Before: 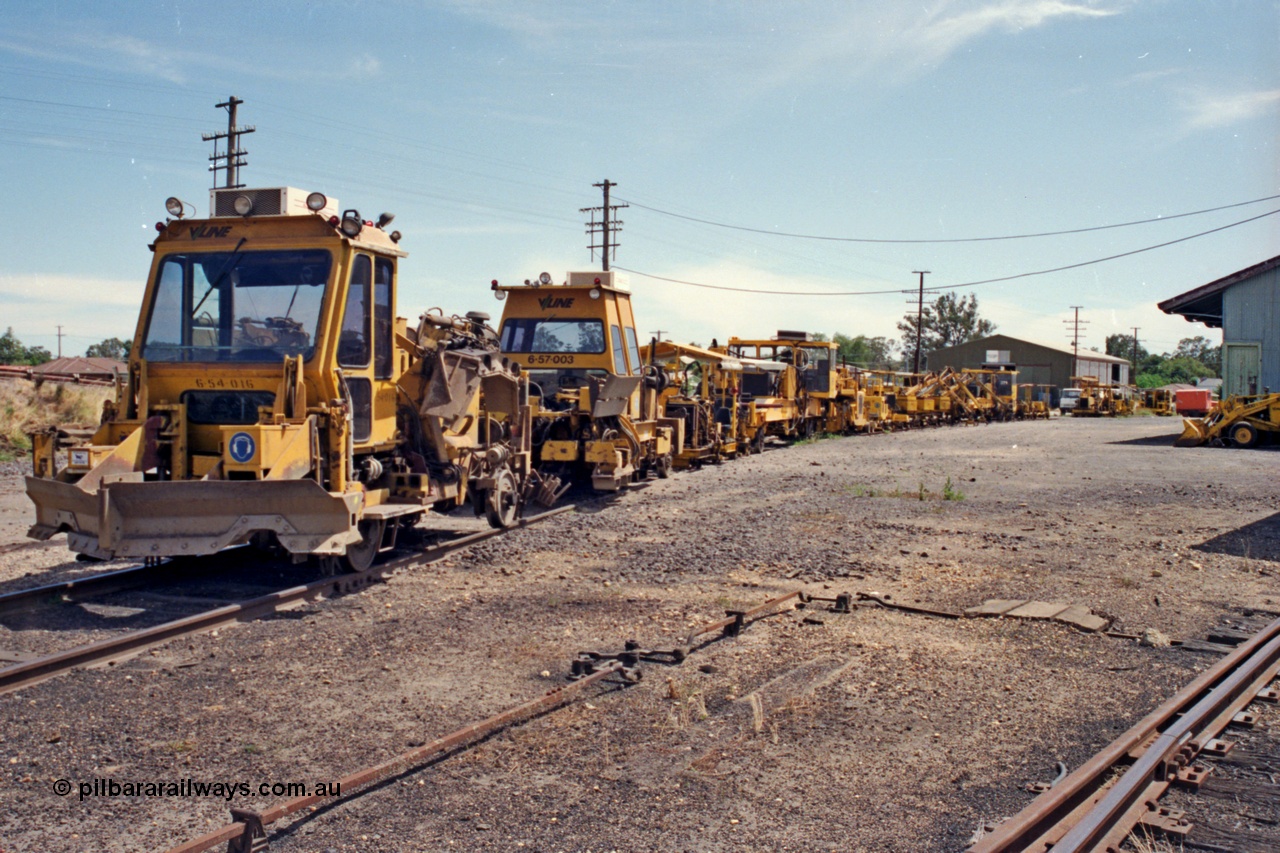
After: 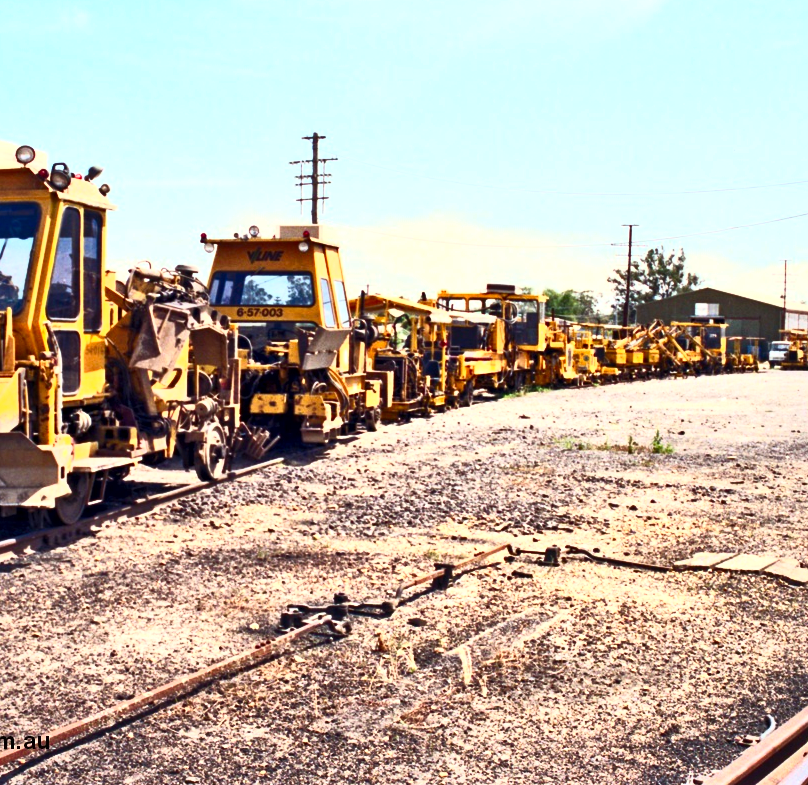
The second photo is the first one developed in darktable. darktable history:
local contrast: mode bilateral grid, contrast 20, coarseness 50, detail 172%, midtone range 0.2
crop and rotate: left 22.738%, top 5.647%, right 14.074%, bottom 2.273%
contrast brightness saturation: contrast 0.835, brightness 0.591, saturation 0.587
